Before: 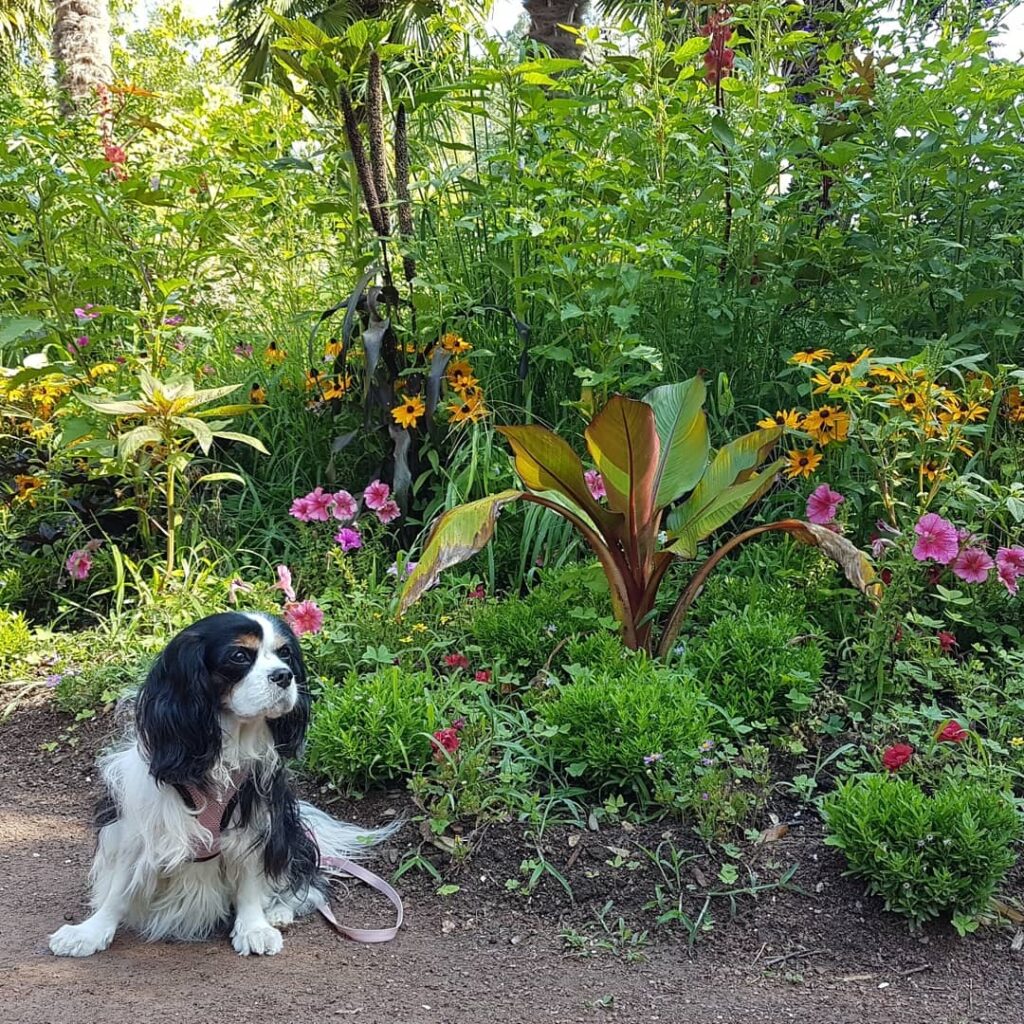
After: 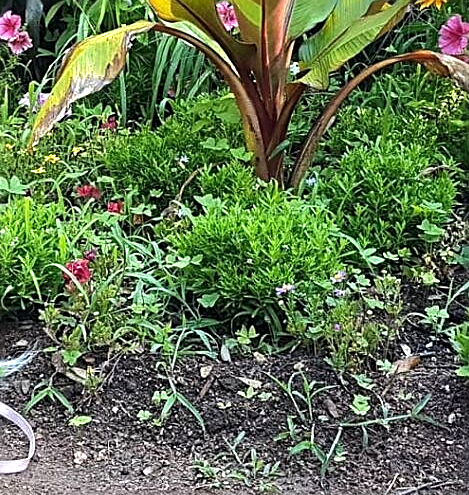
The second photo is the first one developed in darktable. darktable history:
tone equalizer: -8 EV -0.417 EV, -7 EV -0.389 EV, -6 EV -0.333 EV, -5 EV -0.222 EV, -3 EV 0.222 EV, -2 EV 0.333 EV, -1 EV 0.389 EV, +0 EV 0.417 EV, edges refinement/feathering 500, mask exposure compensation -1.57 EV, preserve details no
sharpen: on, module defaults
crop: left 35.976%, top 45.819%, right 18.162%, bottom 5.807%
exposure: black level correction 0.001, exposure 0.5 EV, compensate exposure bias true, compensate highlight preservation false
